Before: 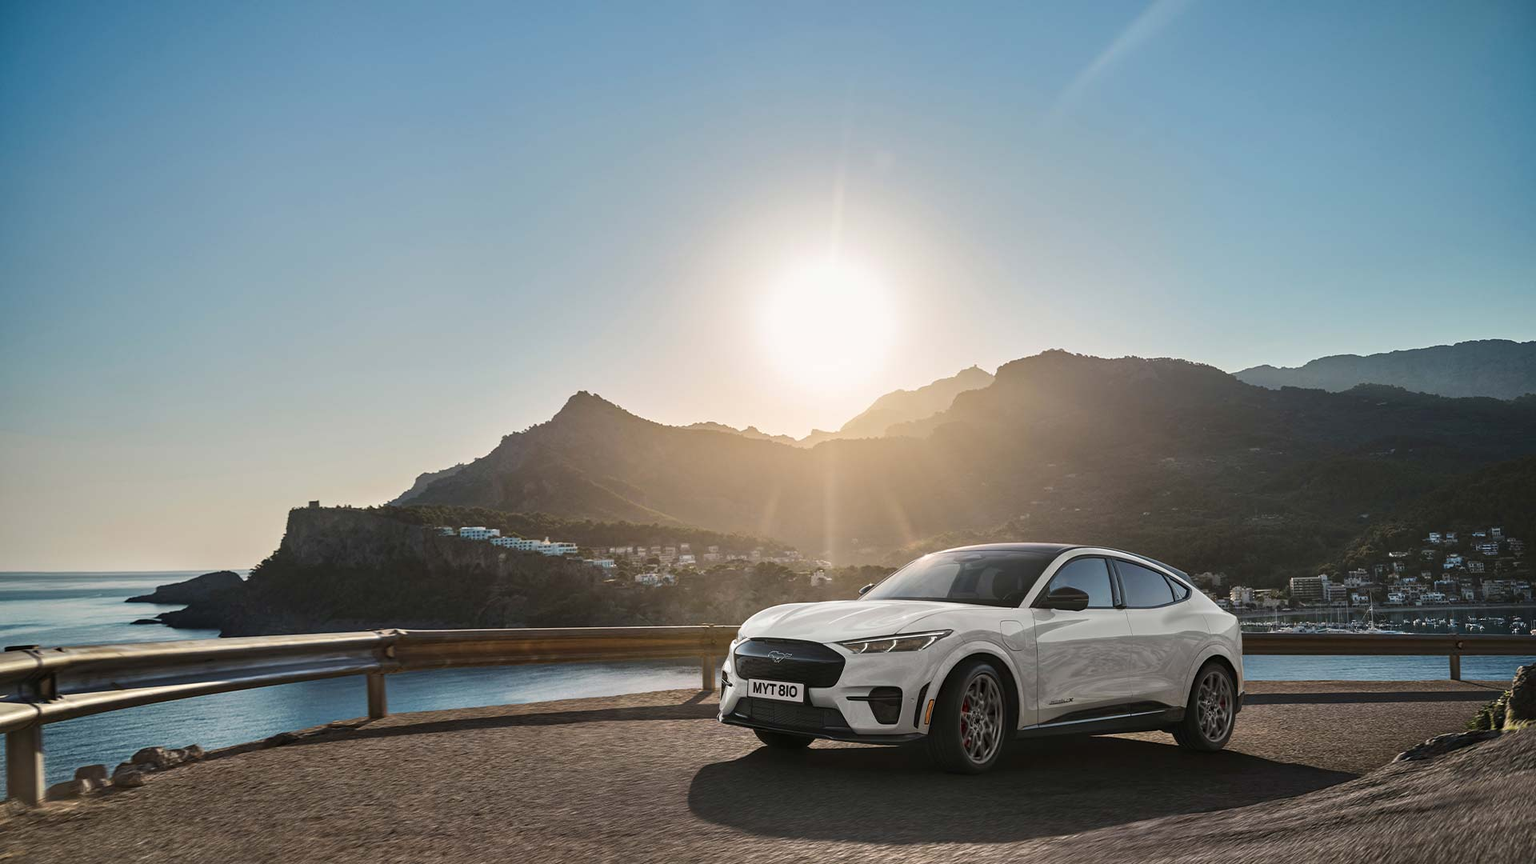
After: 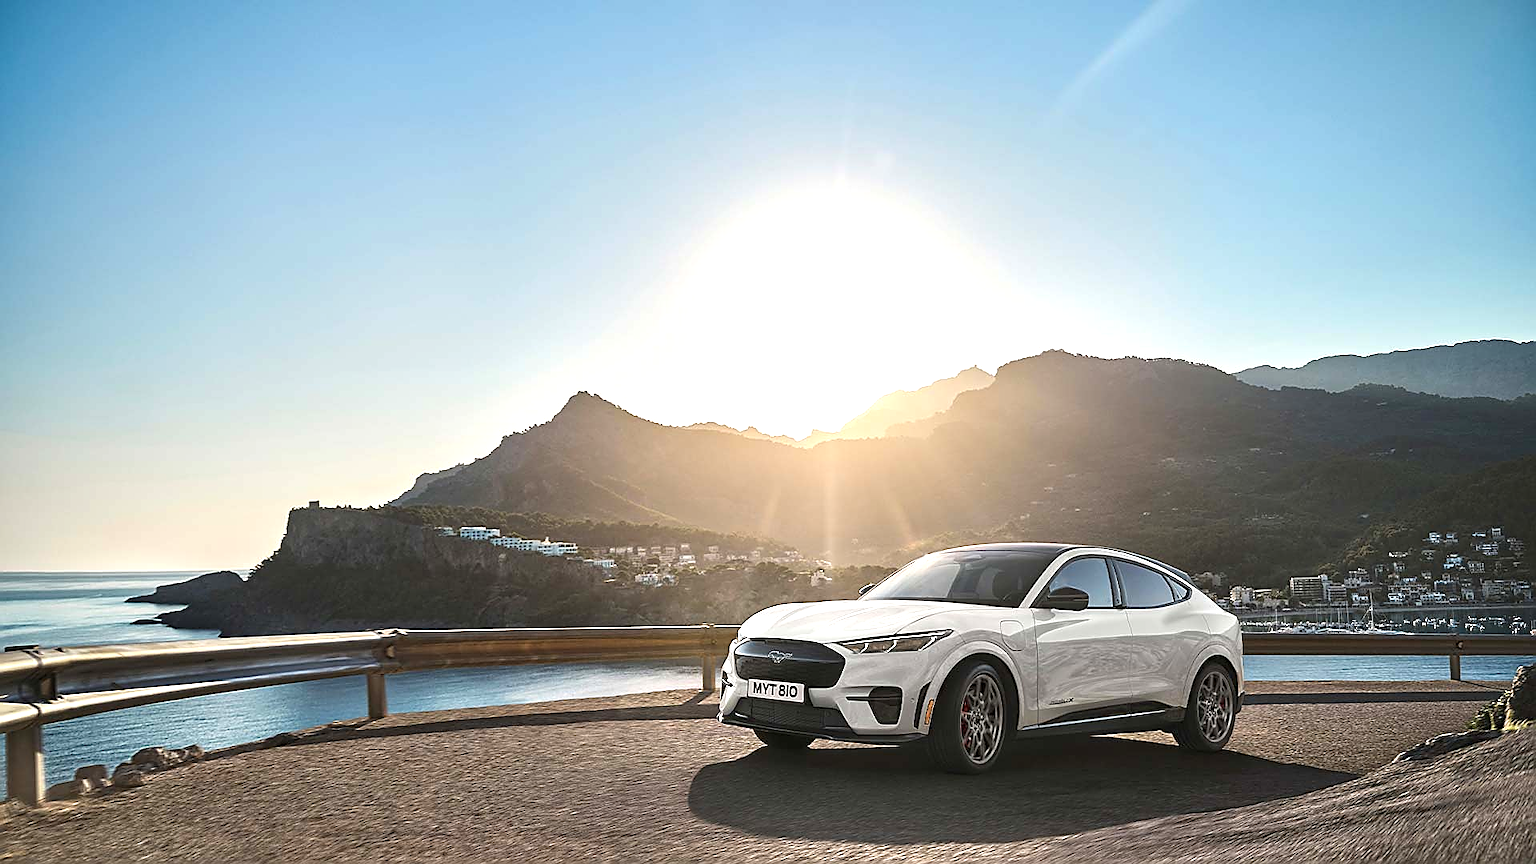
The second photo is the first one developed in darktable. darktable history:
exposure: exposure 0.785 EV, compensate highlight preservation false
white balance: emerald 1
sharpen: radius 1.4, amount 1.25, threshold 0.7
